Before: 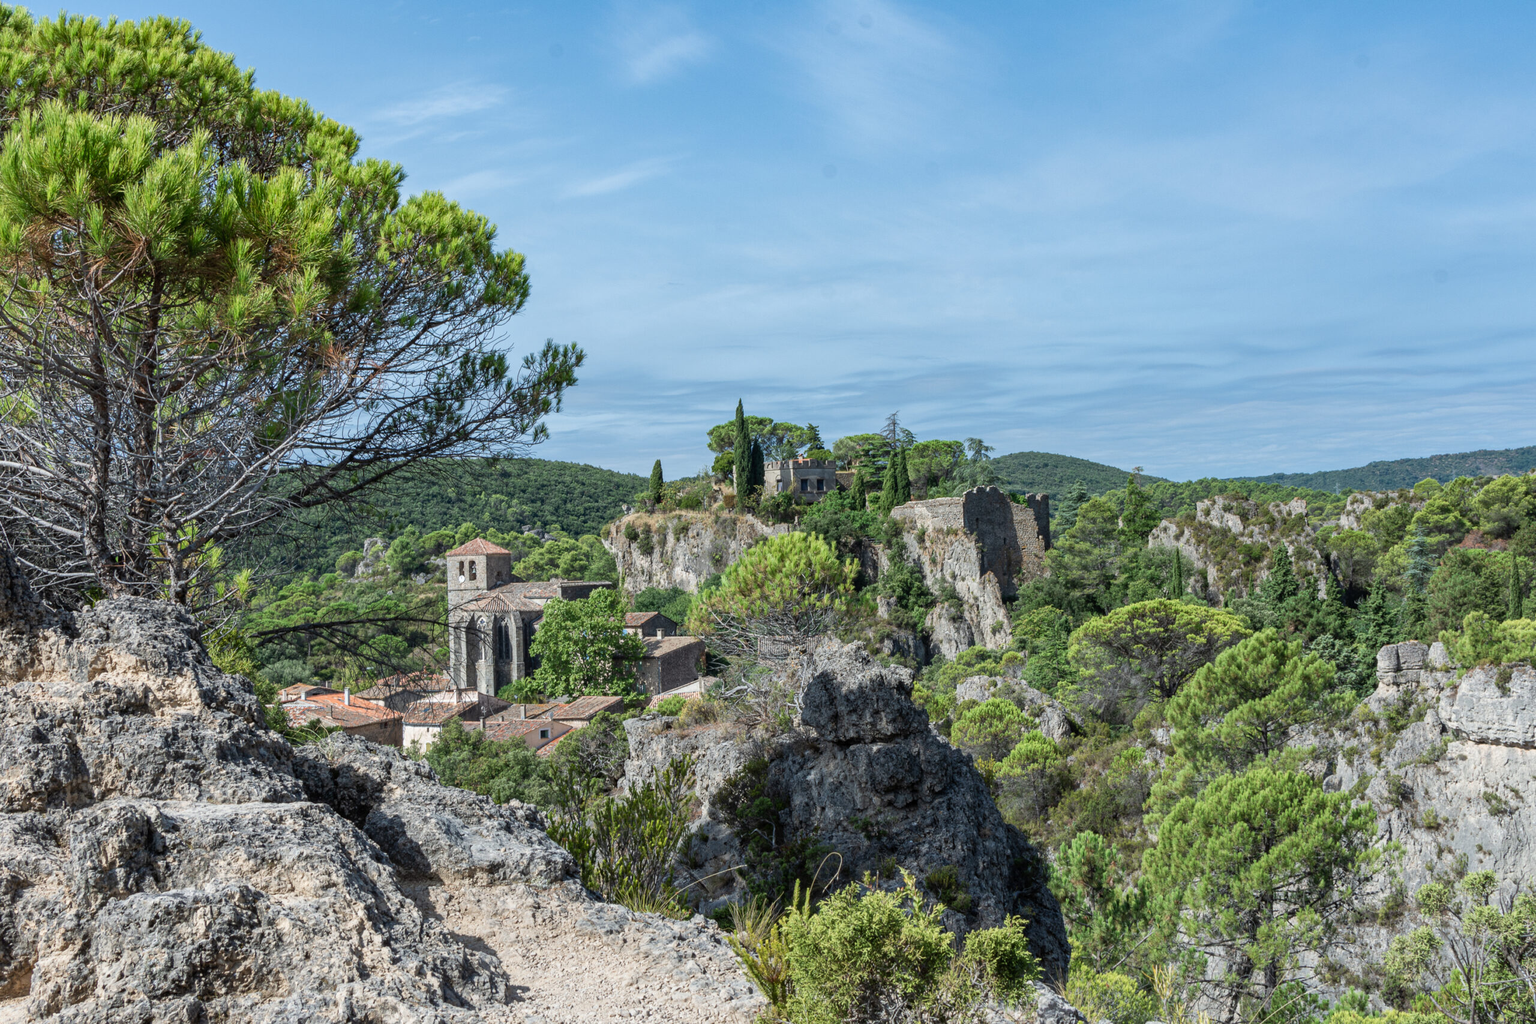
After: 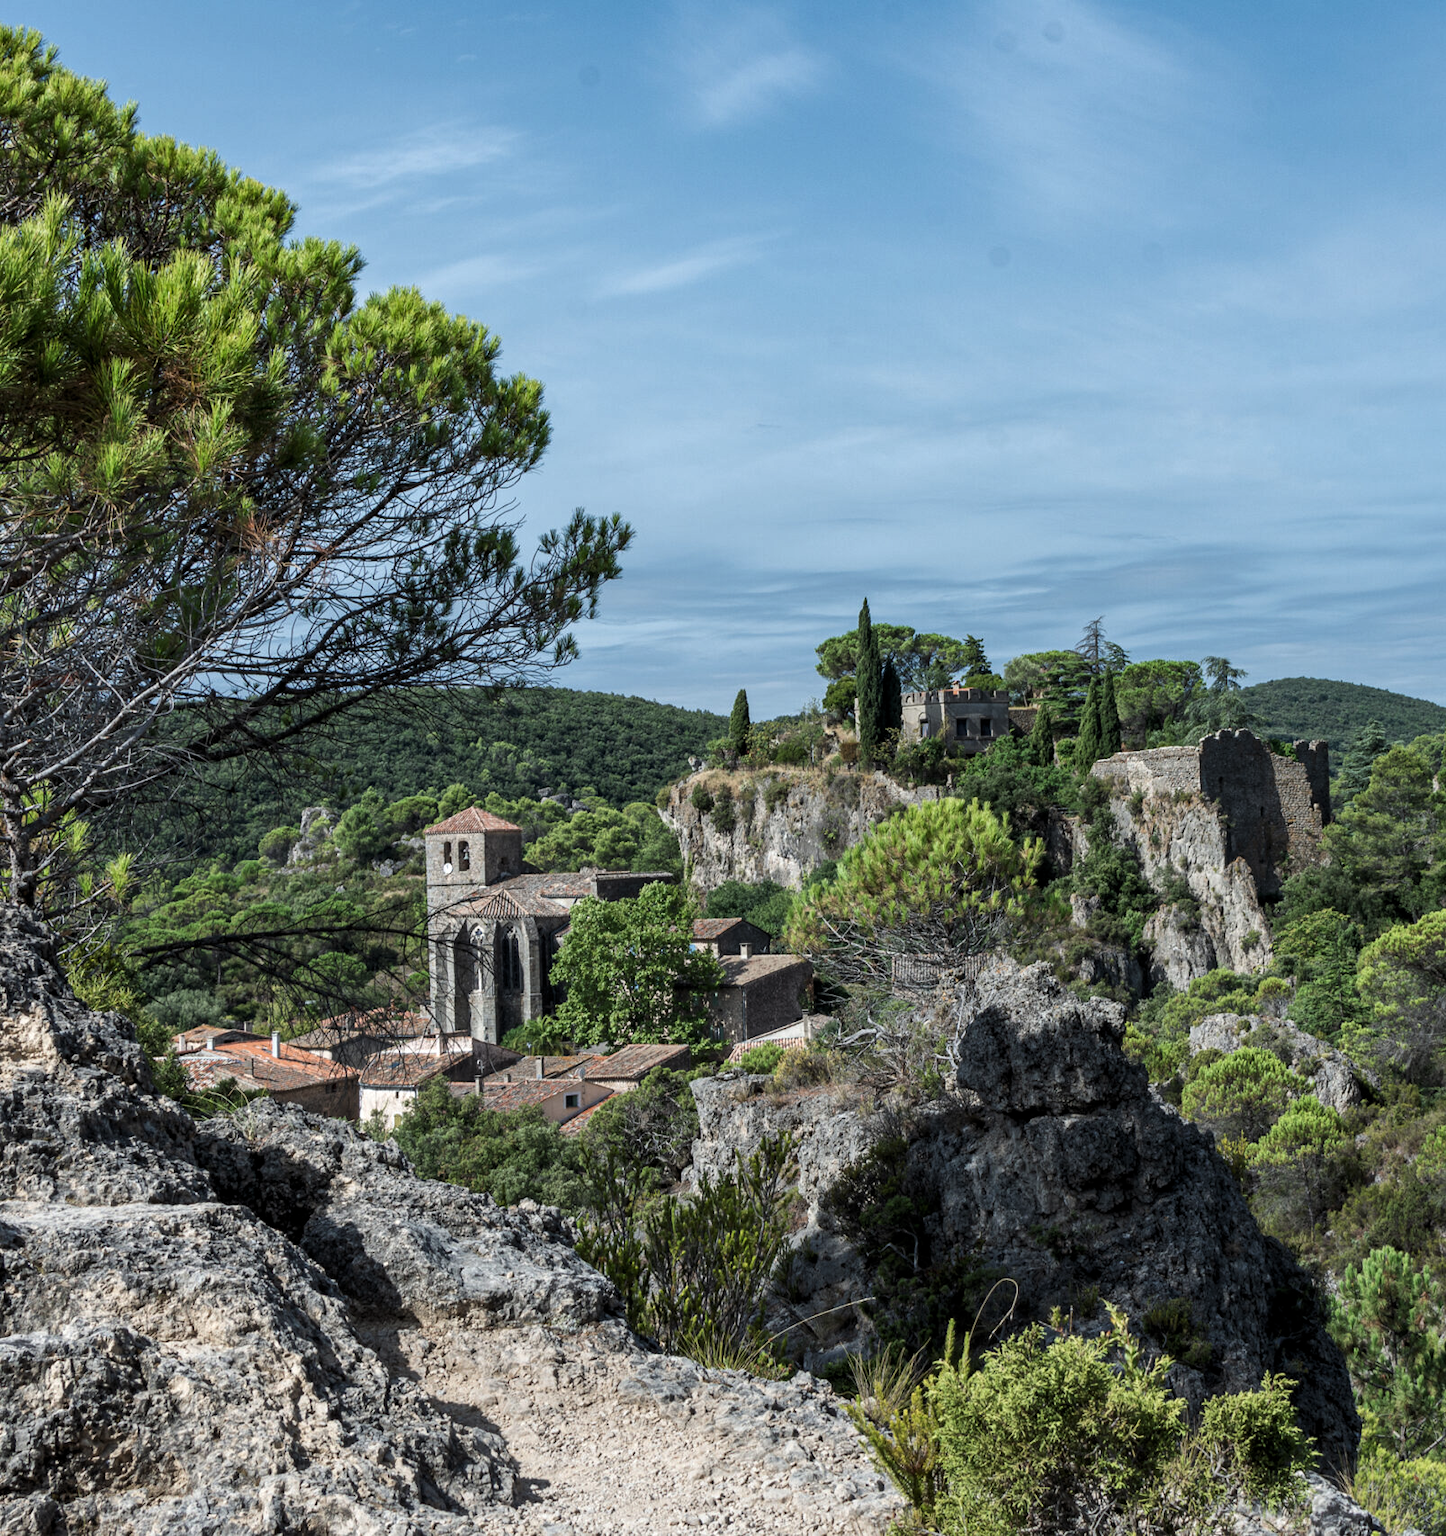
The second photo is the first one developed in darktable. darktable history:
crop: left 10.644%, right 26.528%
levels: levels [0.029, 0.545, 0.971]
